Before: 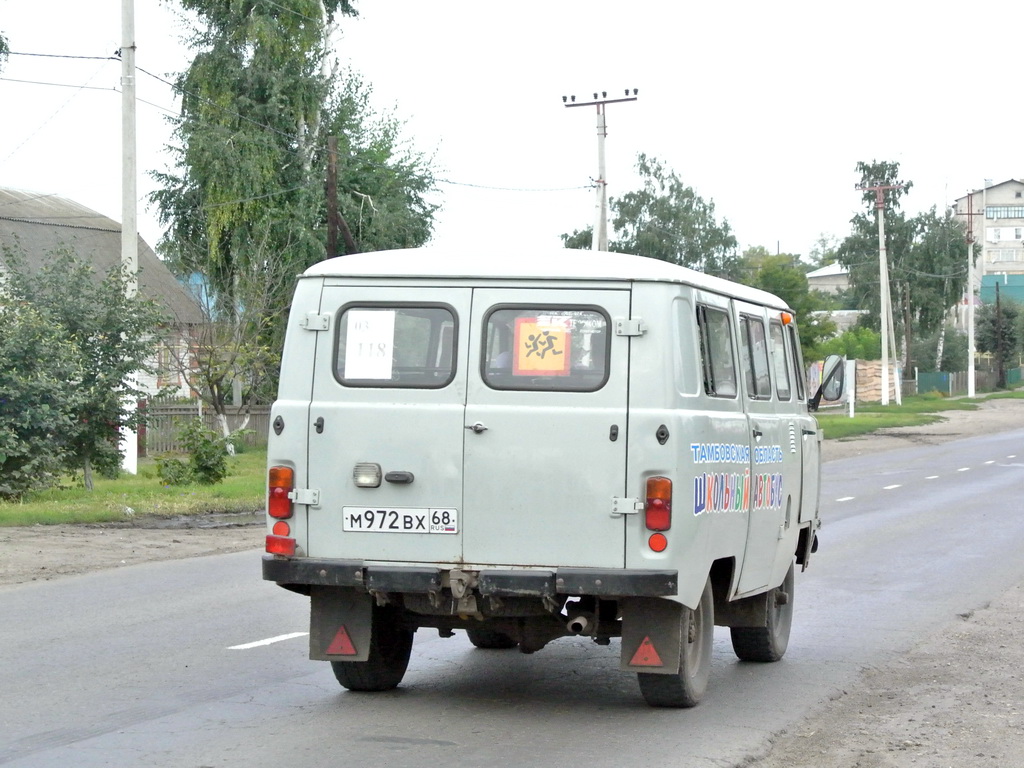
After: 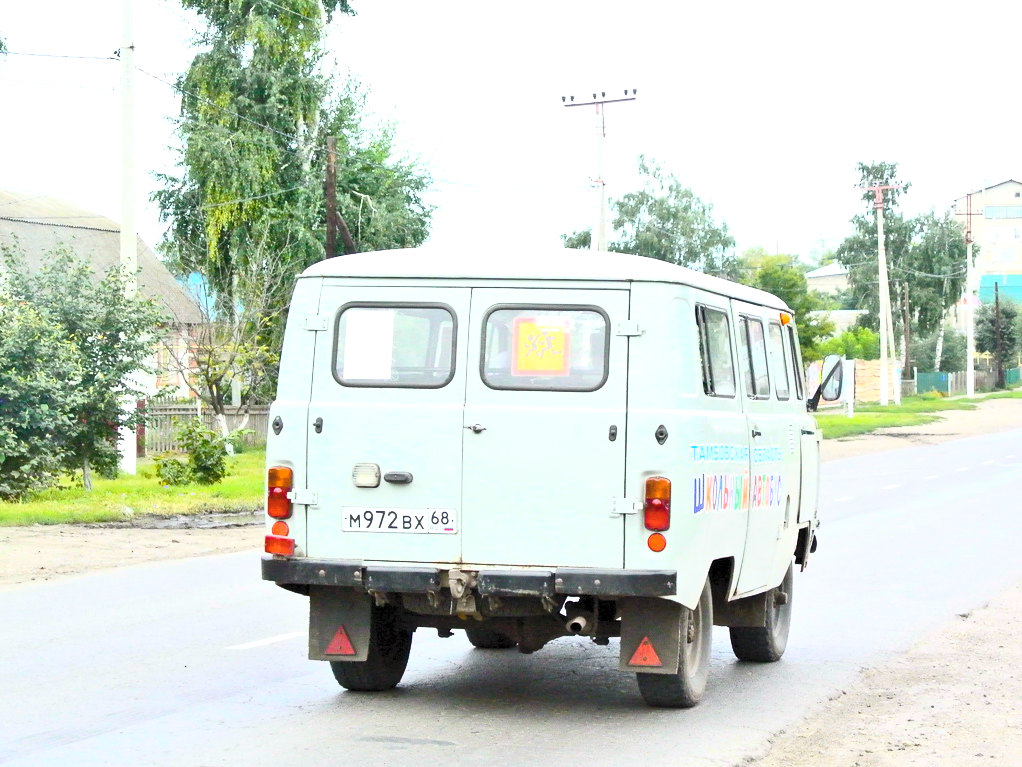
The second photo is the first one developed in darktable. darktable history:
contrast brightness saturation: contrast 0.39, brightness 0.53
color balance rgb: linear chroma grading › global chroma 9%, perceptual saturation grading › global saturation 36%, perceptual saturation grading › shadows 35%, perceptual brilliance grading › global brilliance 15%, perceptual brilliance grading › shadows -35%, global vibrance 15%
crop and rotate: left 0.126%
